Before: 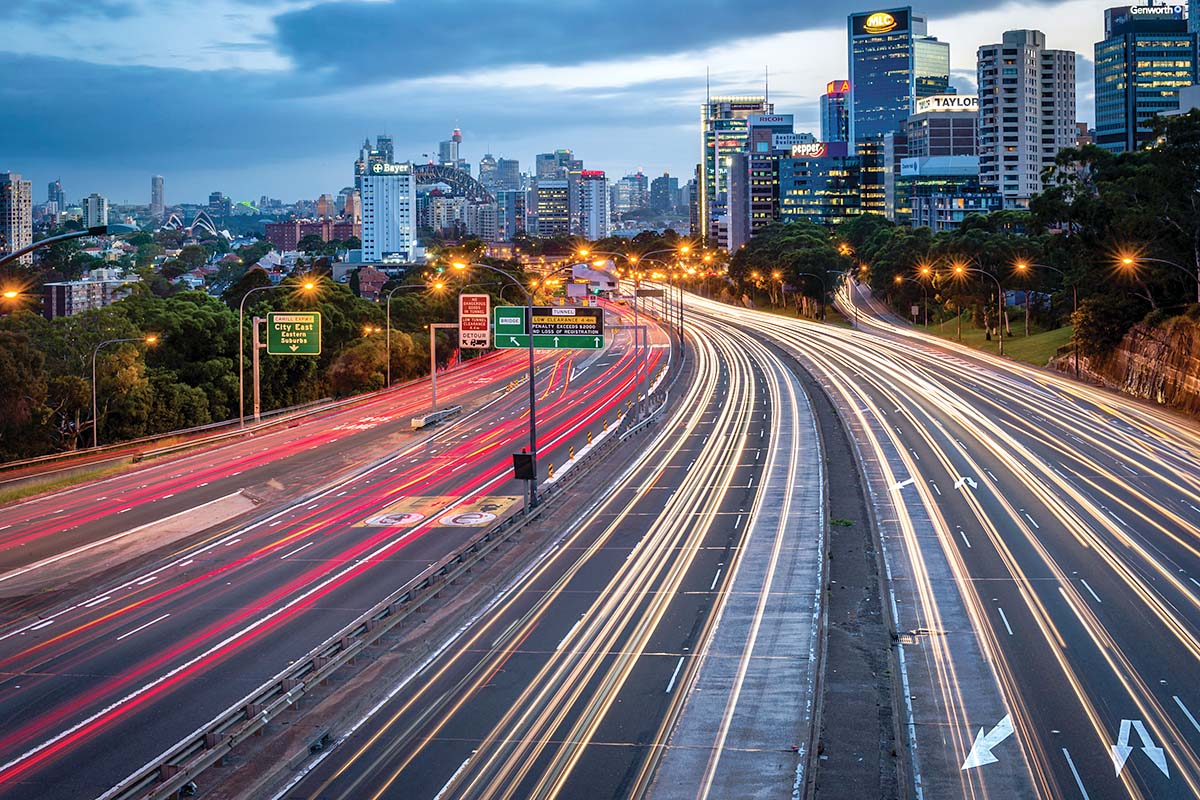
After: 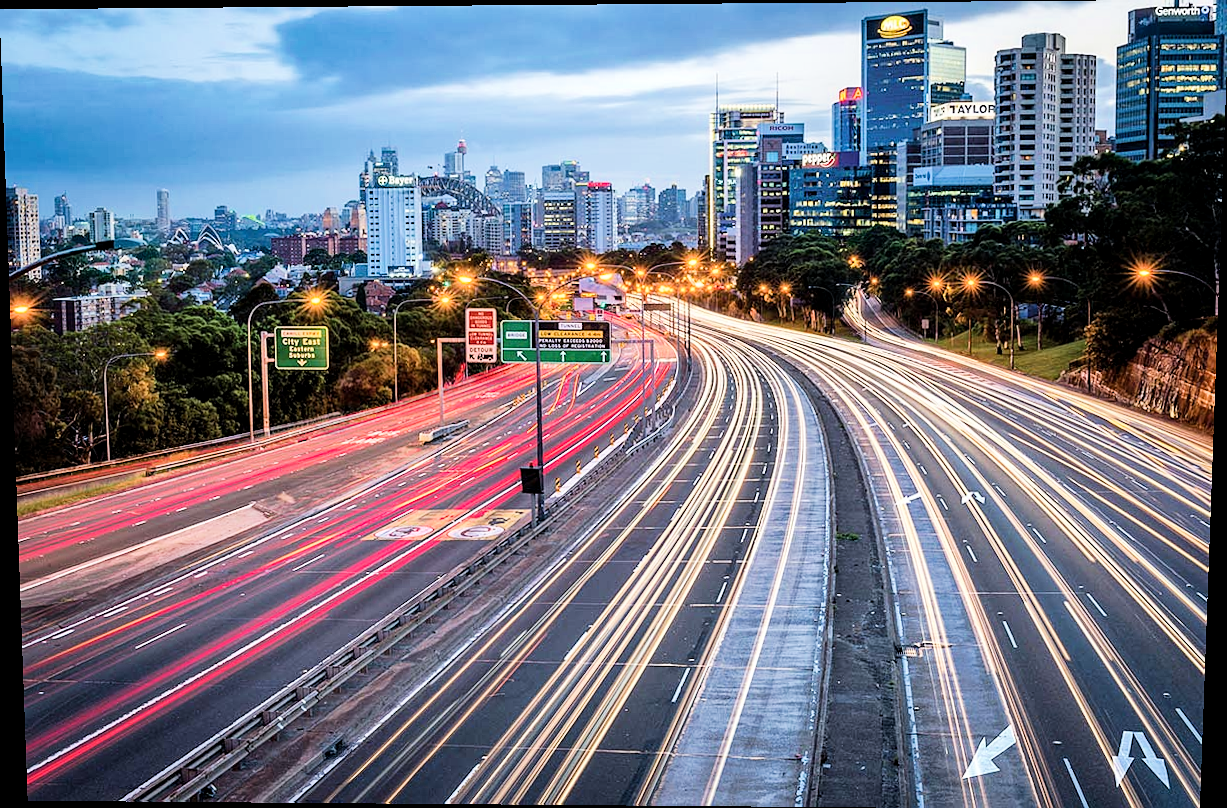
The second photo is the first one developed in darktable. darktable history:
exposure: black level correction 0.001, exposure 0.5 EV, compensate exposure bias true, compensate highlight preservation false
filmic rgb: black relative exposure -7.5 EV, white relative exposure 5 EV, hardness 3.31, contrast 1.3, contrast in shadows safe
sharpen: radius 1.272, amount 0.305, threshold 0
local contrast: highlights 100%, shadows 100%, detail 120%, midtone range 0.2
rotate and perspective: lens shift (vertical) 0.048, lens shift (horizontal) -0.024, automatic cropping off
levels: mode automatic, black 0.023%, white 99.97%, levels [0.062, 0.494, 0.925]
